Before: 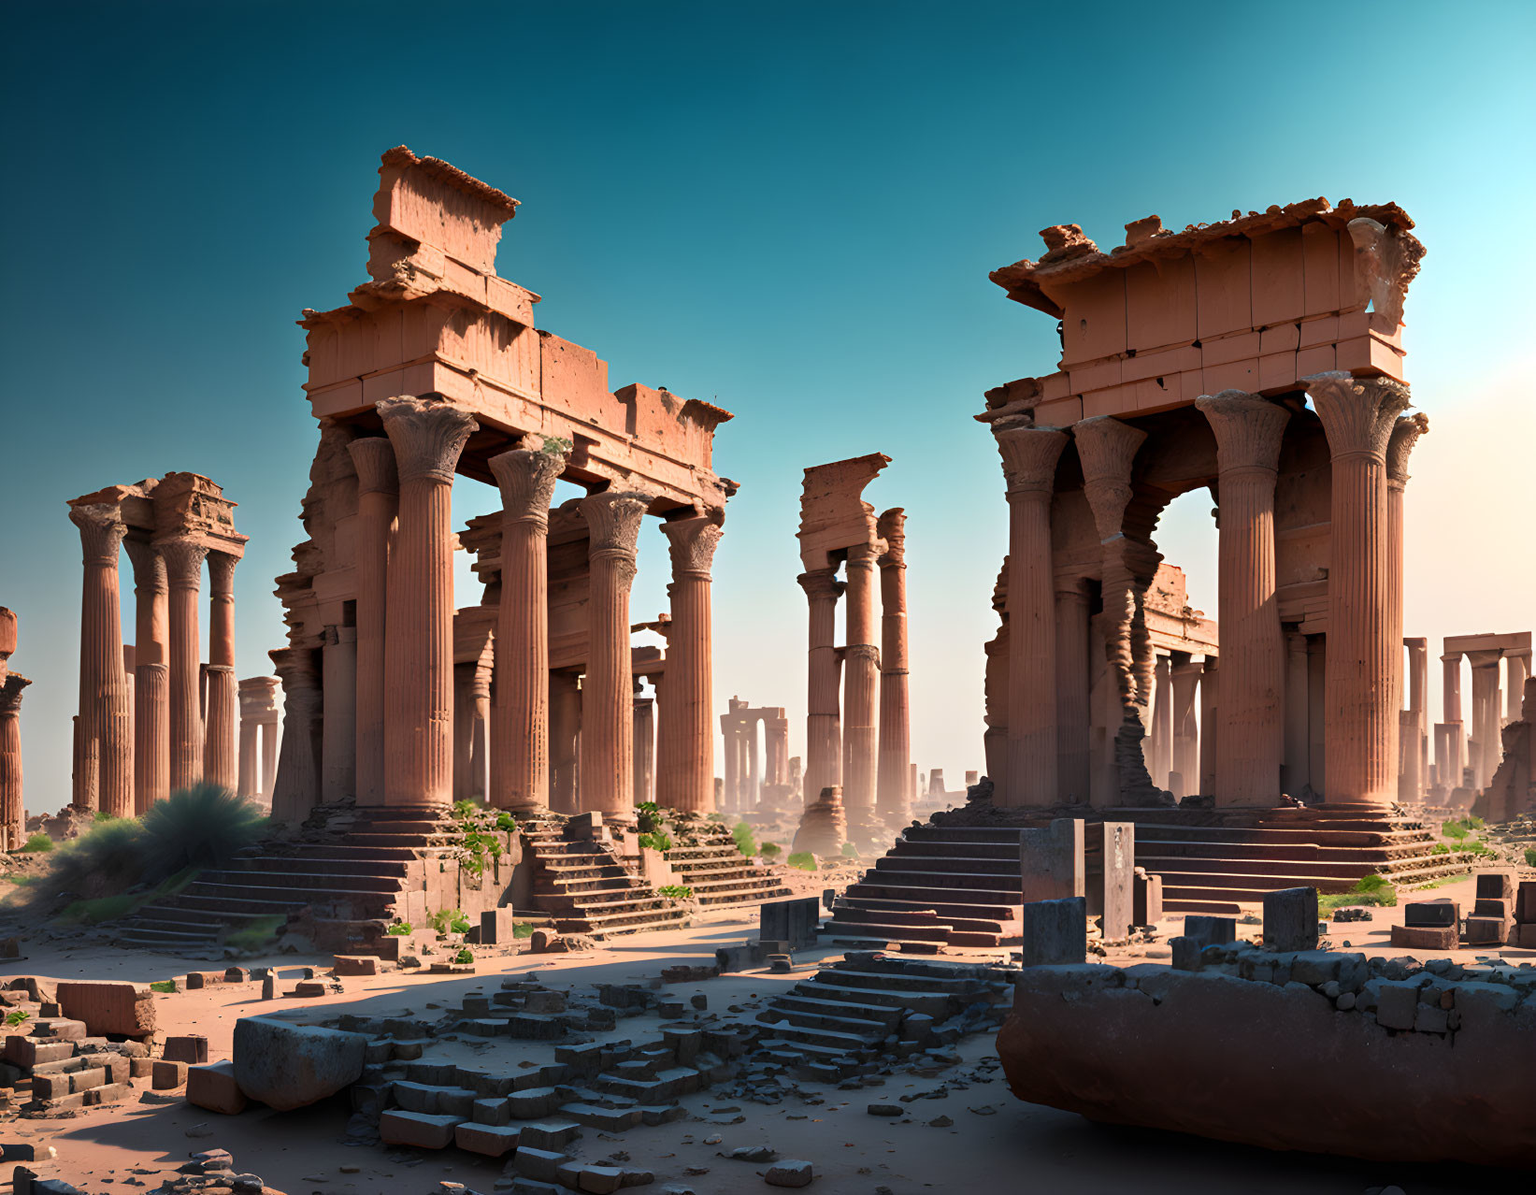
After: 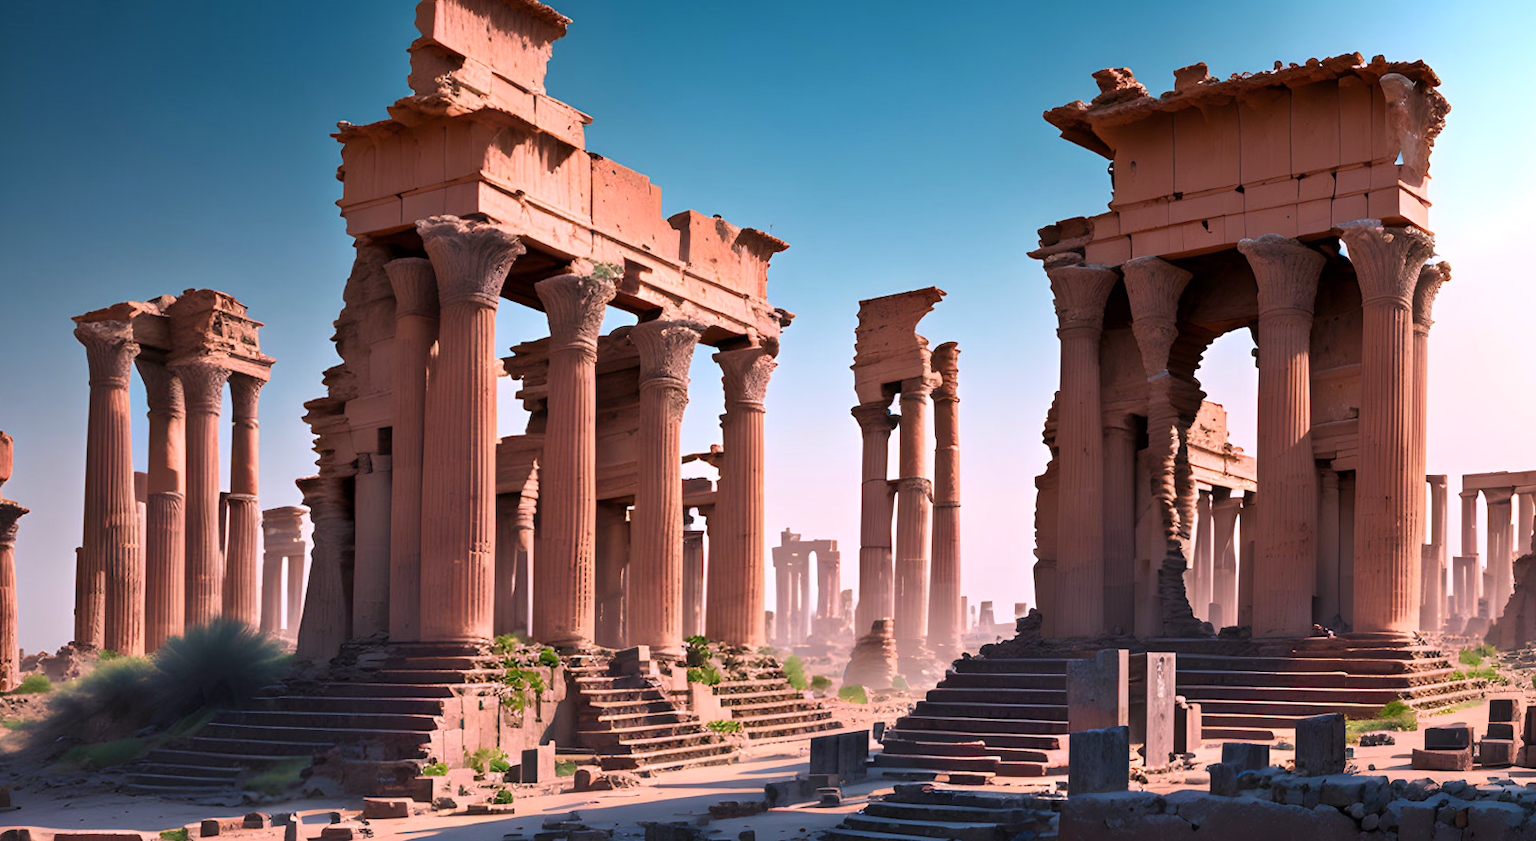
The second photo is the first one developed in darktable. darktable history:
white balance: red 1.066, blue 1.119
rotate and perspective: rotation 0.679°, lens shift (horizontal) 0.136, crop left 0.009, crop right 0.991, crop top 0.078, crop bottom 0.95
crop: top 11.038%, bottom 13.962%
